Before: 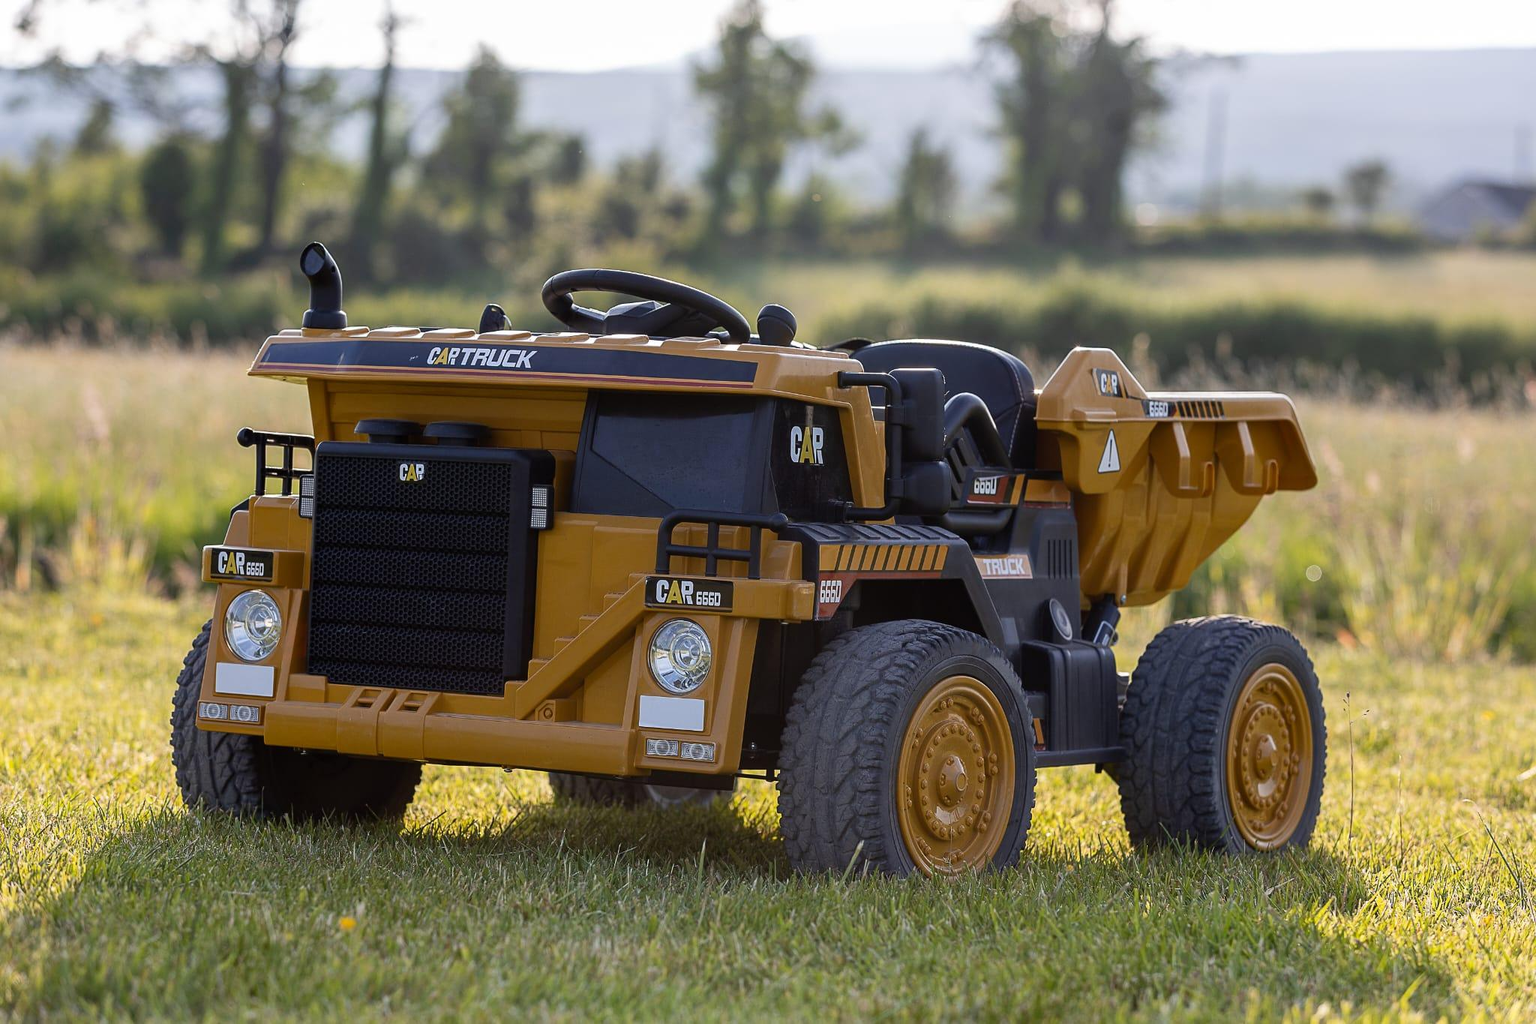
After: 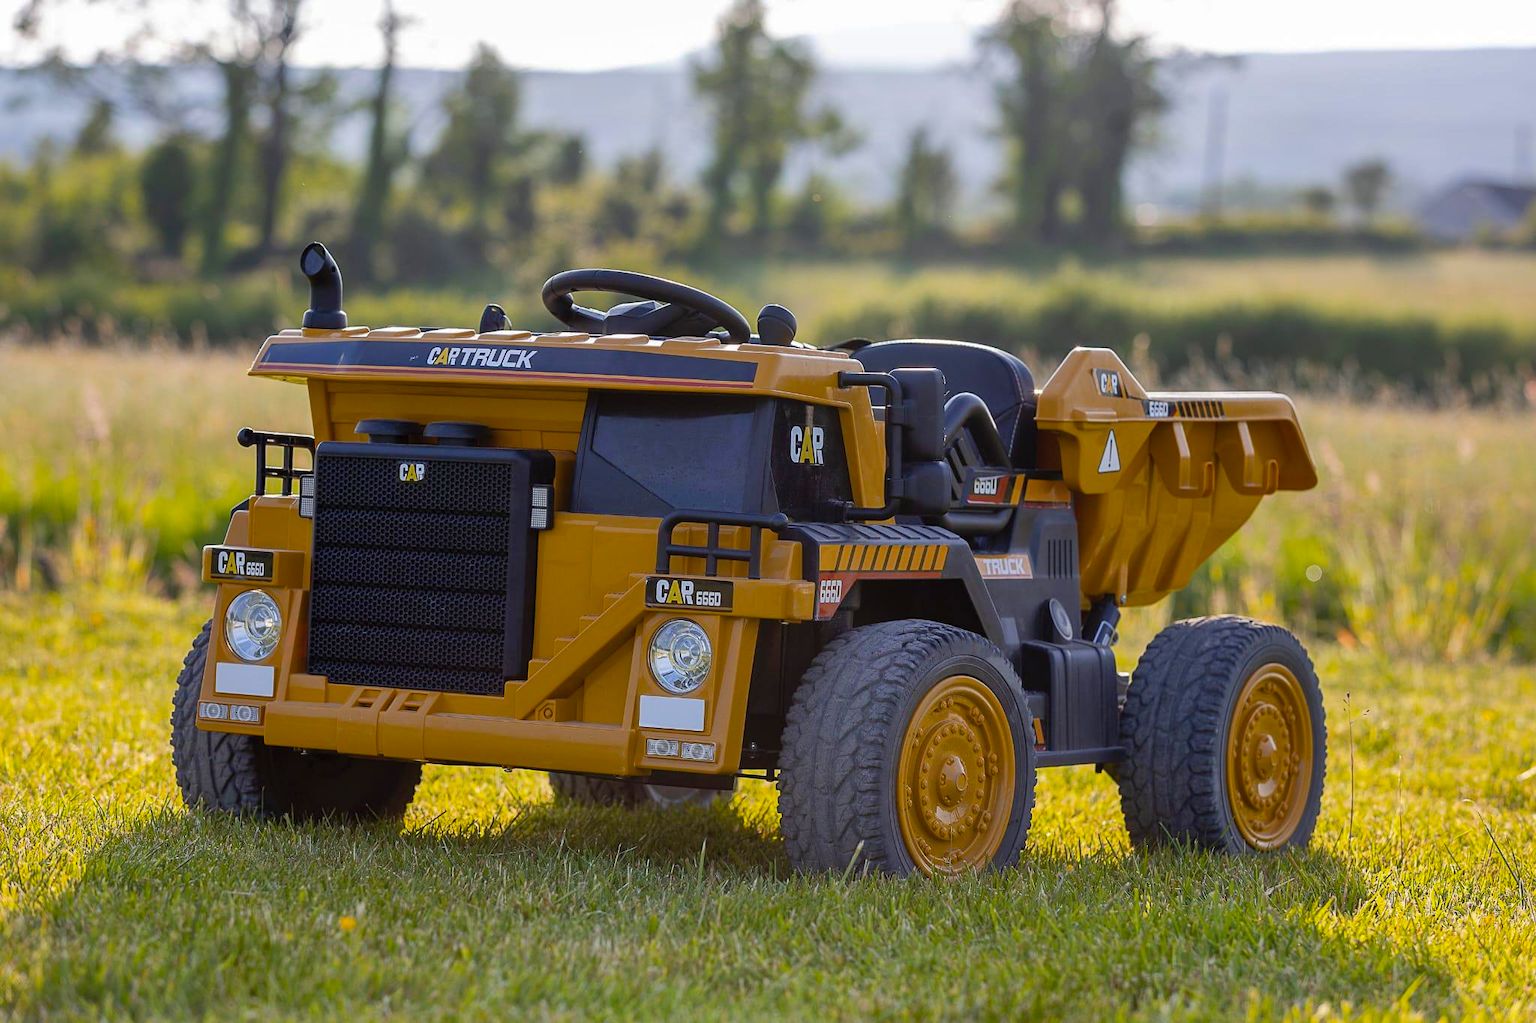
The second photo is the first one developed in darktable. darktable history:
shadows and highlights: on, module defaults
color balance rgb: perceptual saturation grading › global saturation 30.651%
